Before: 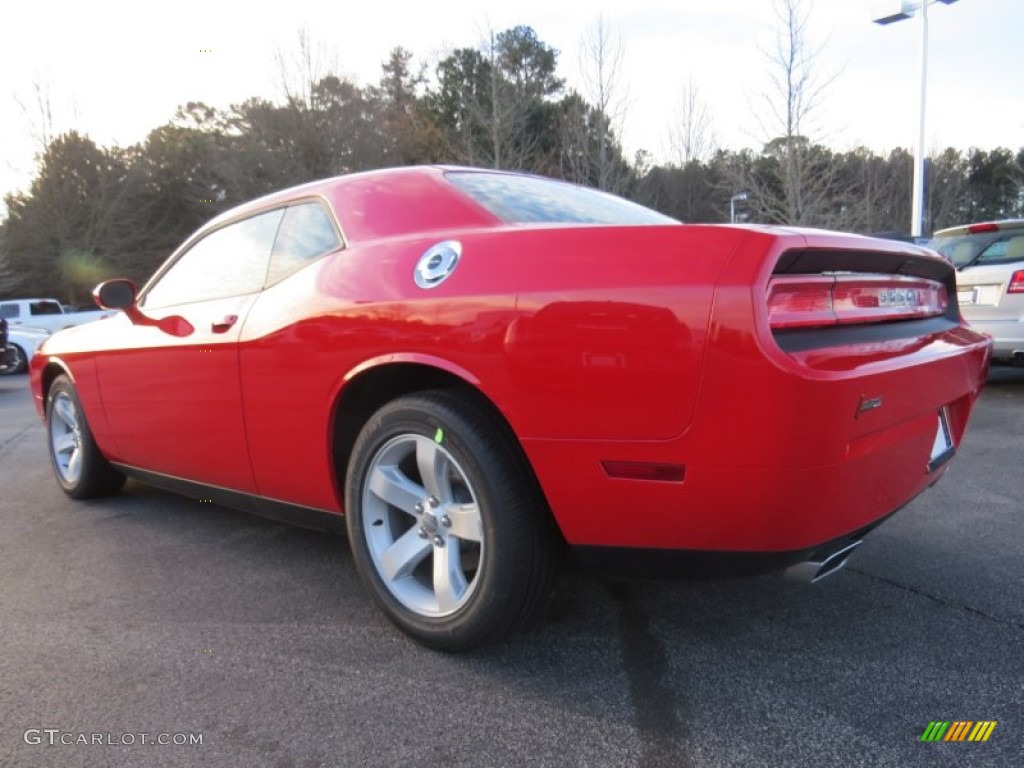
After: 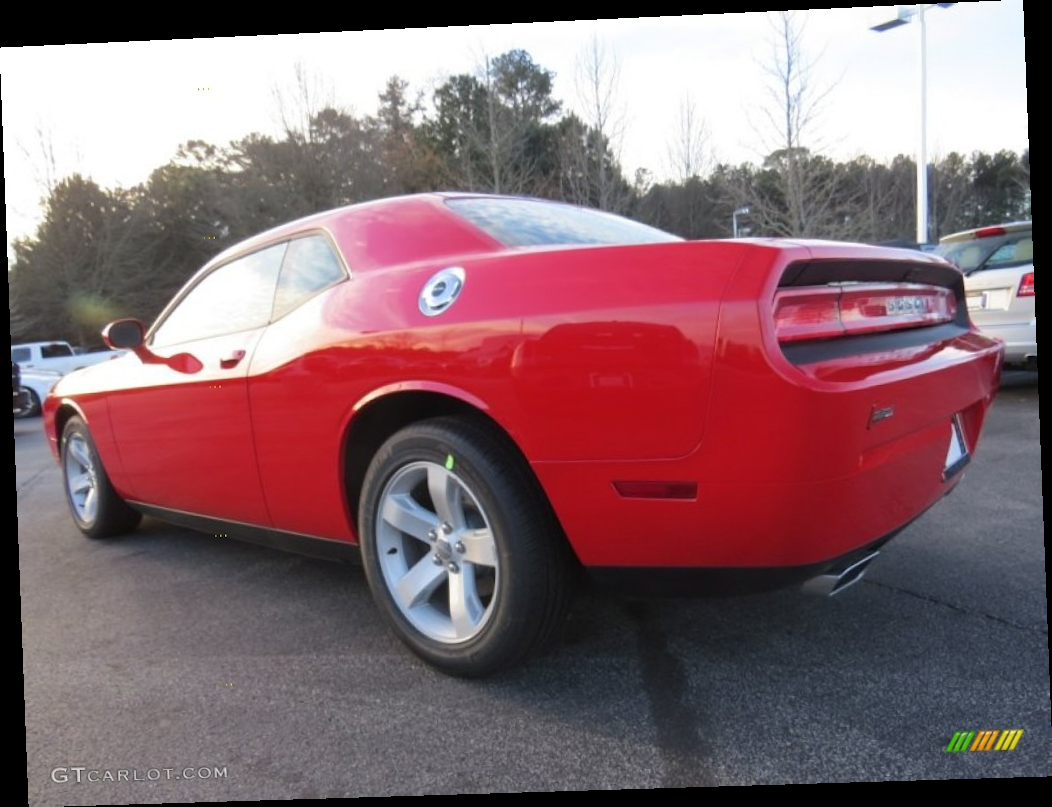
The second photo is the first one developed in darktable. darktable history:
color balance rgb: global vibrance -1%, saturation formula JzAzBz (2021)
rotate and perspective: rotation -2.22°, lens shift (horizontal) -0.022, automatic cropping off
